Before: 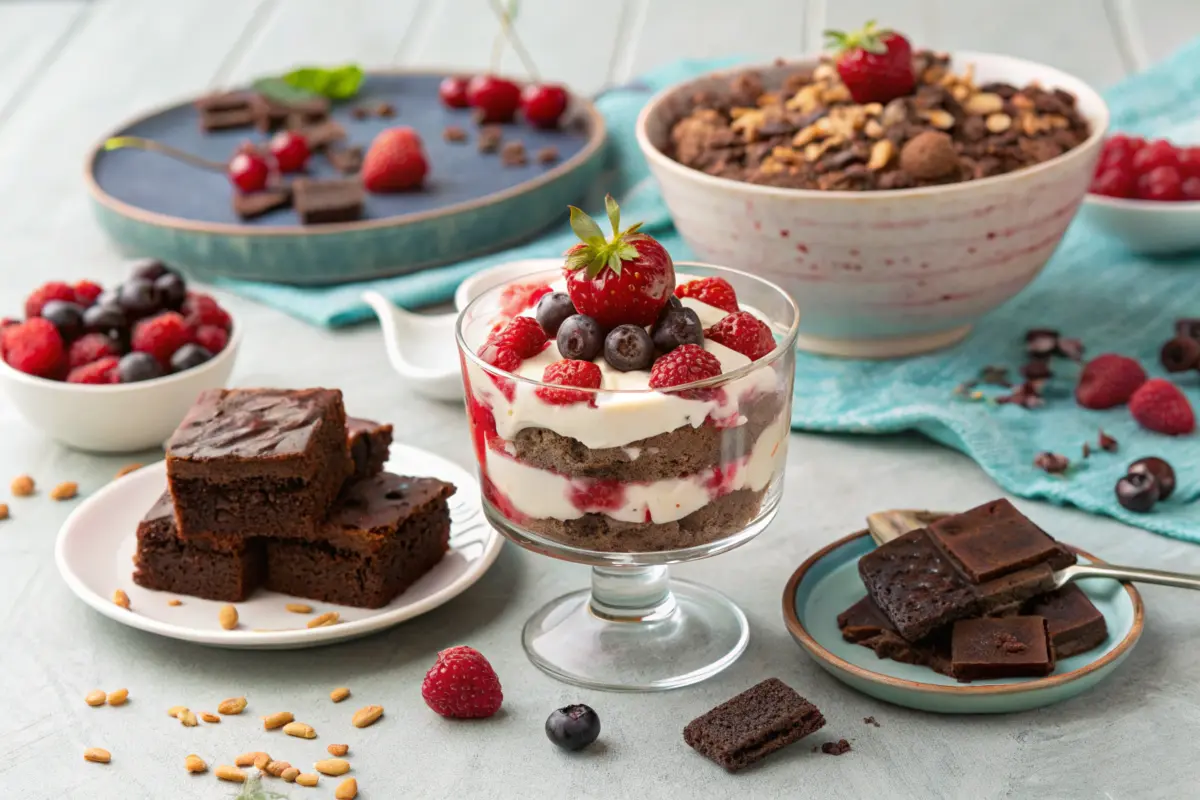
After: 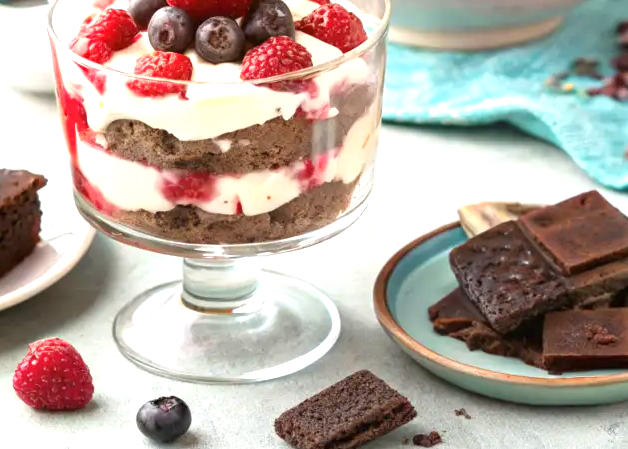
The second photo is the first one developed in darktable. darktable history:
crop: left 34.097%, top 38.515%, right 13.55%, bottom 5.313%
exposure: black level correction 0, exposure 0.949 EV, compensate exposure bias true, compensate highlight preservation false
